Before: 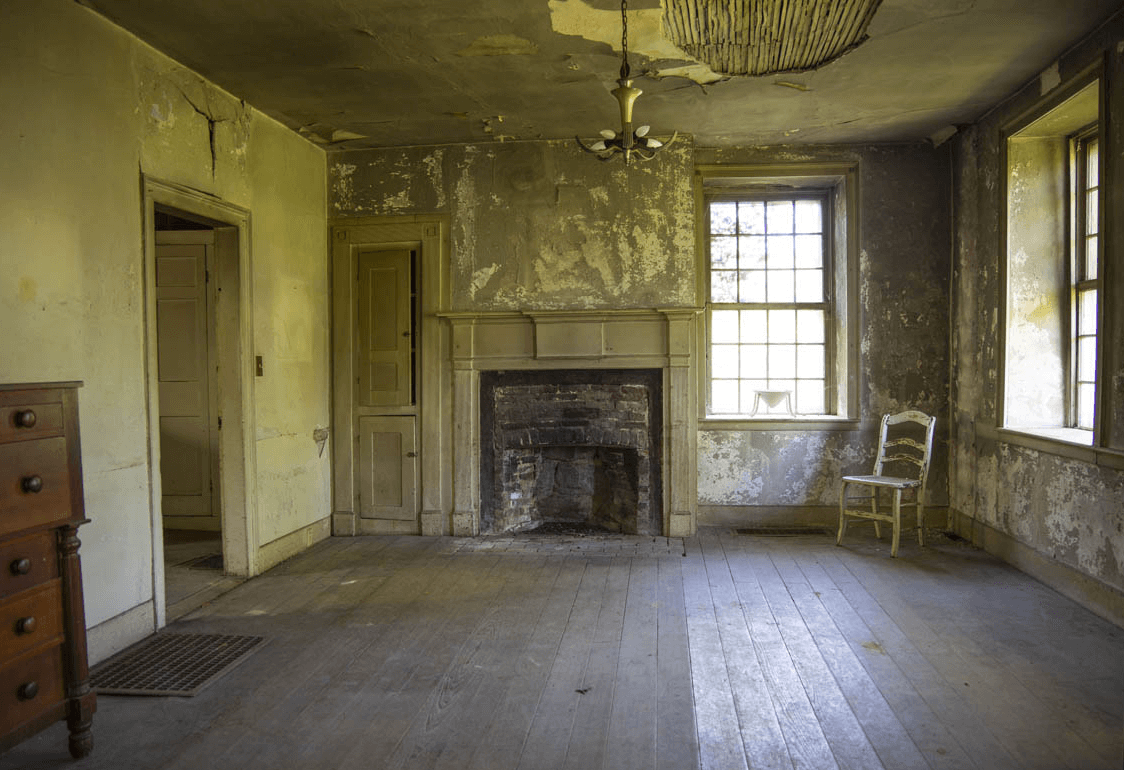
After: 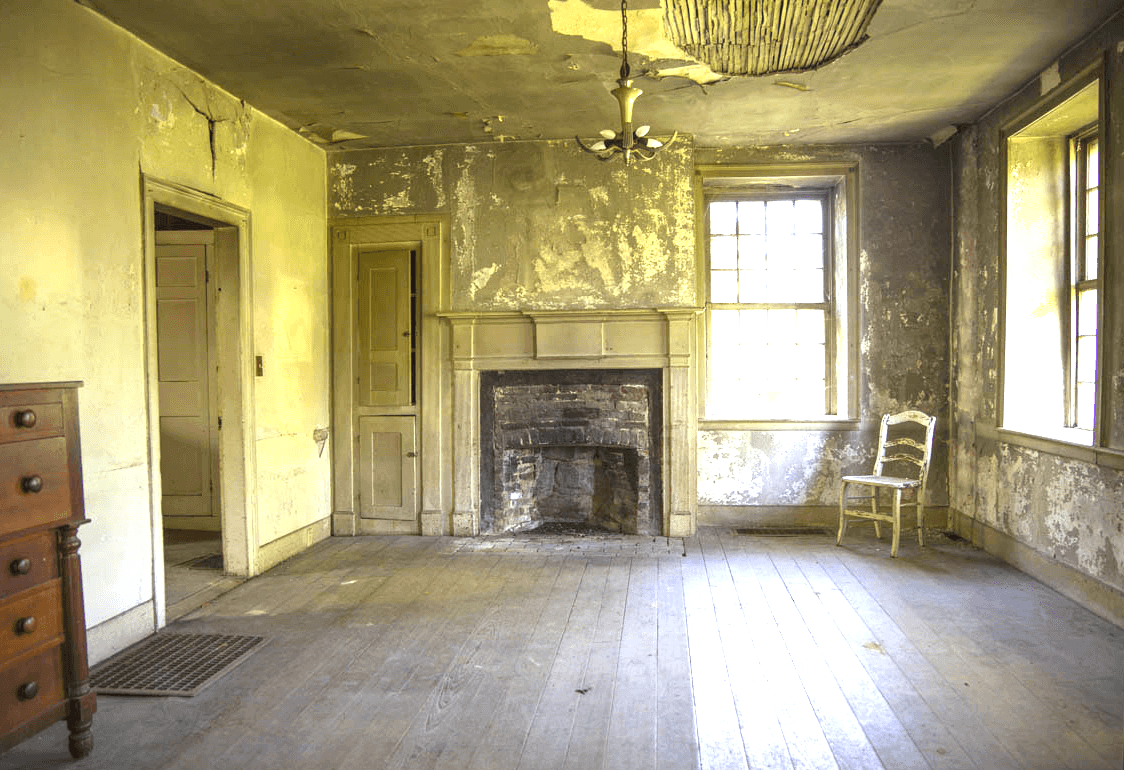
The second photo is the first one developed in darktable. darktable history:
exposure: black level correction 0, exposure 1.518 EV, compensate highlight preservation false
